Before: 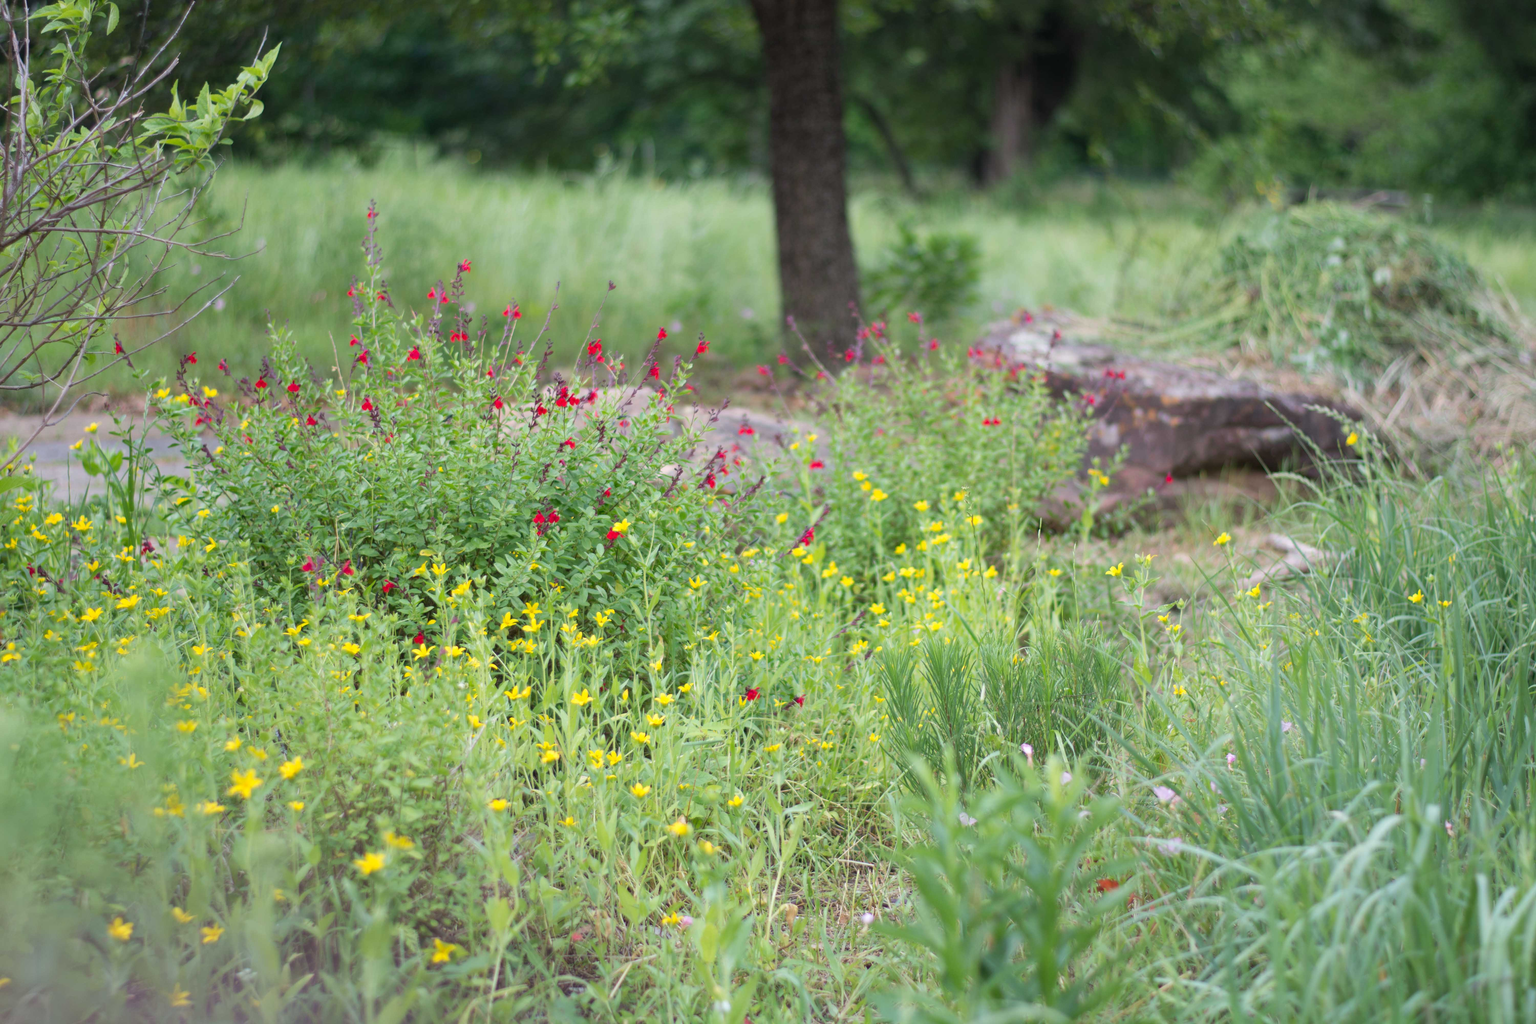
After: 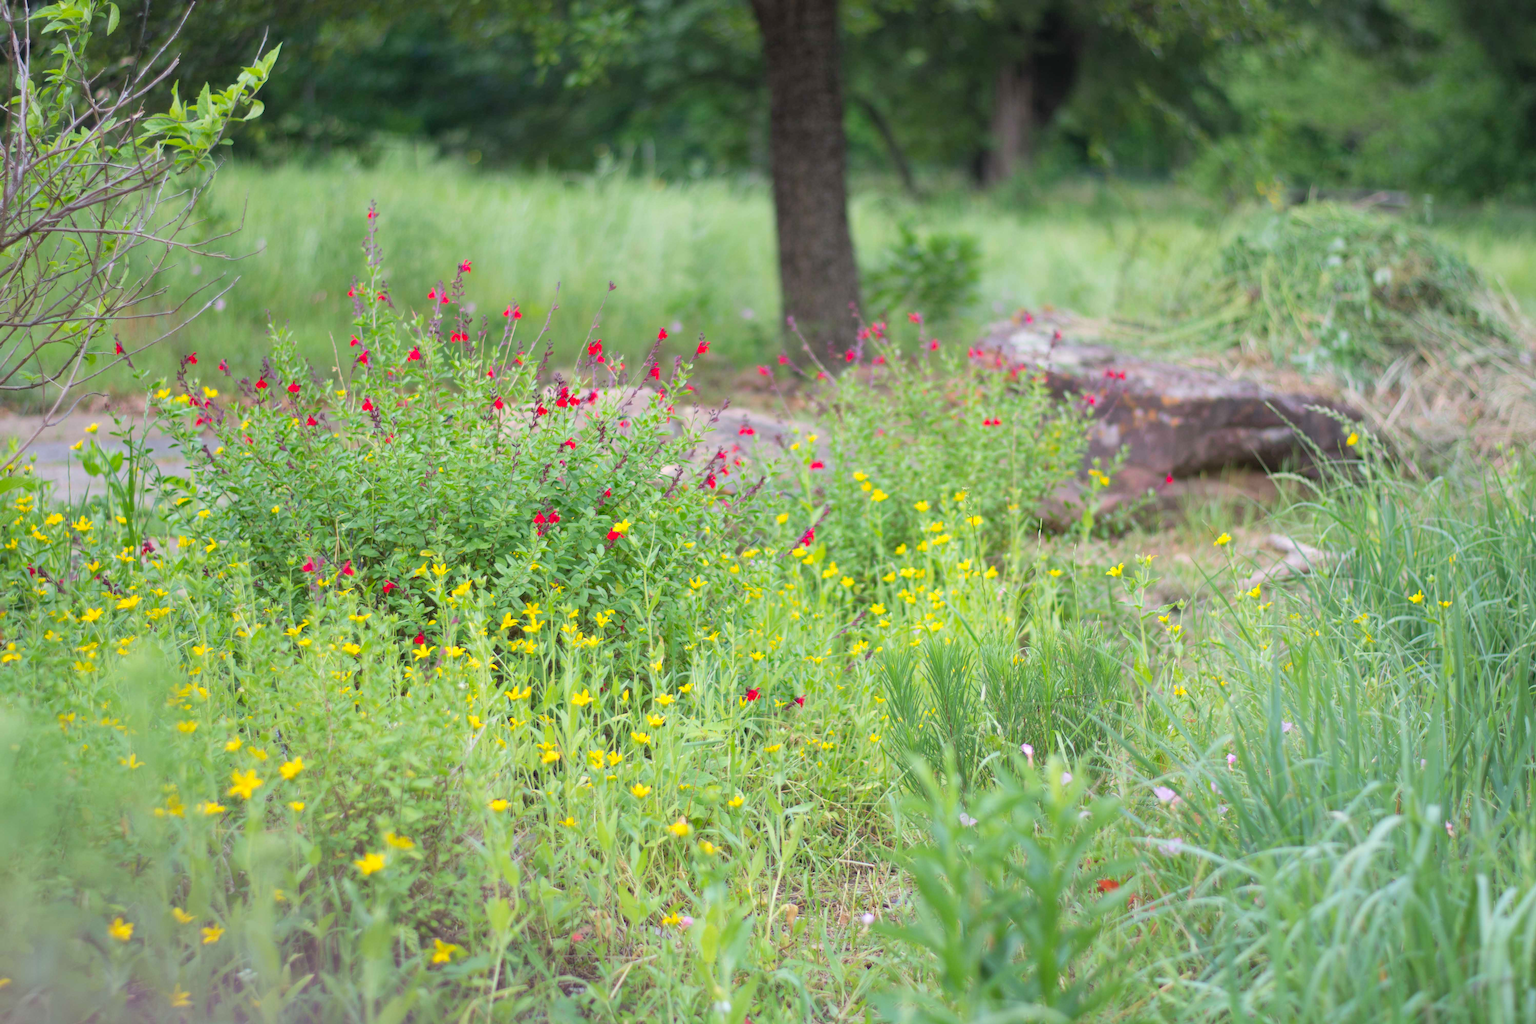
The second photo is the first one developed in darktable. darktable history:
contrast brightness saturation: brightness 0.085, saturation 0.193
